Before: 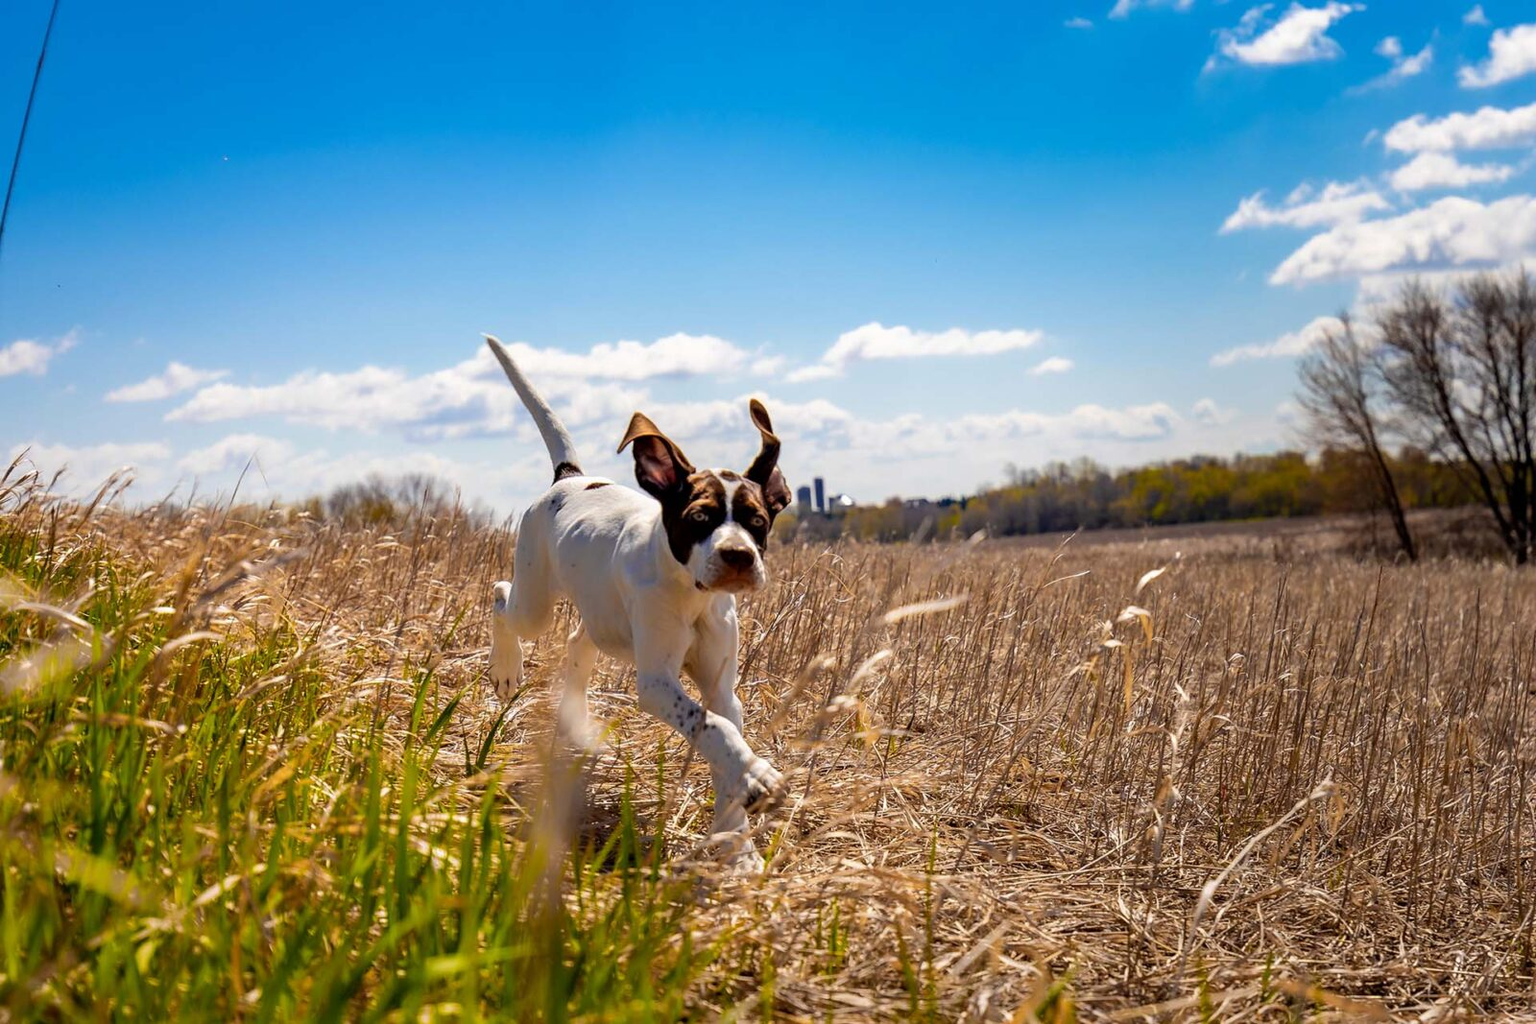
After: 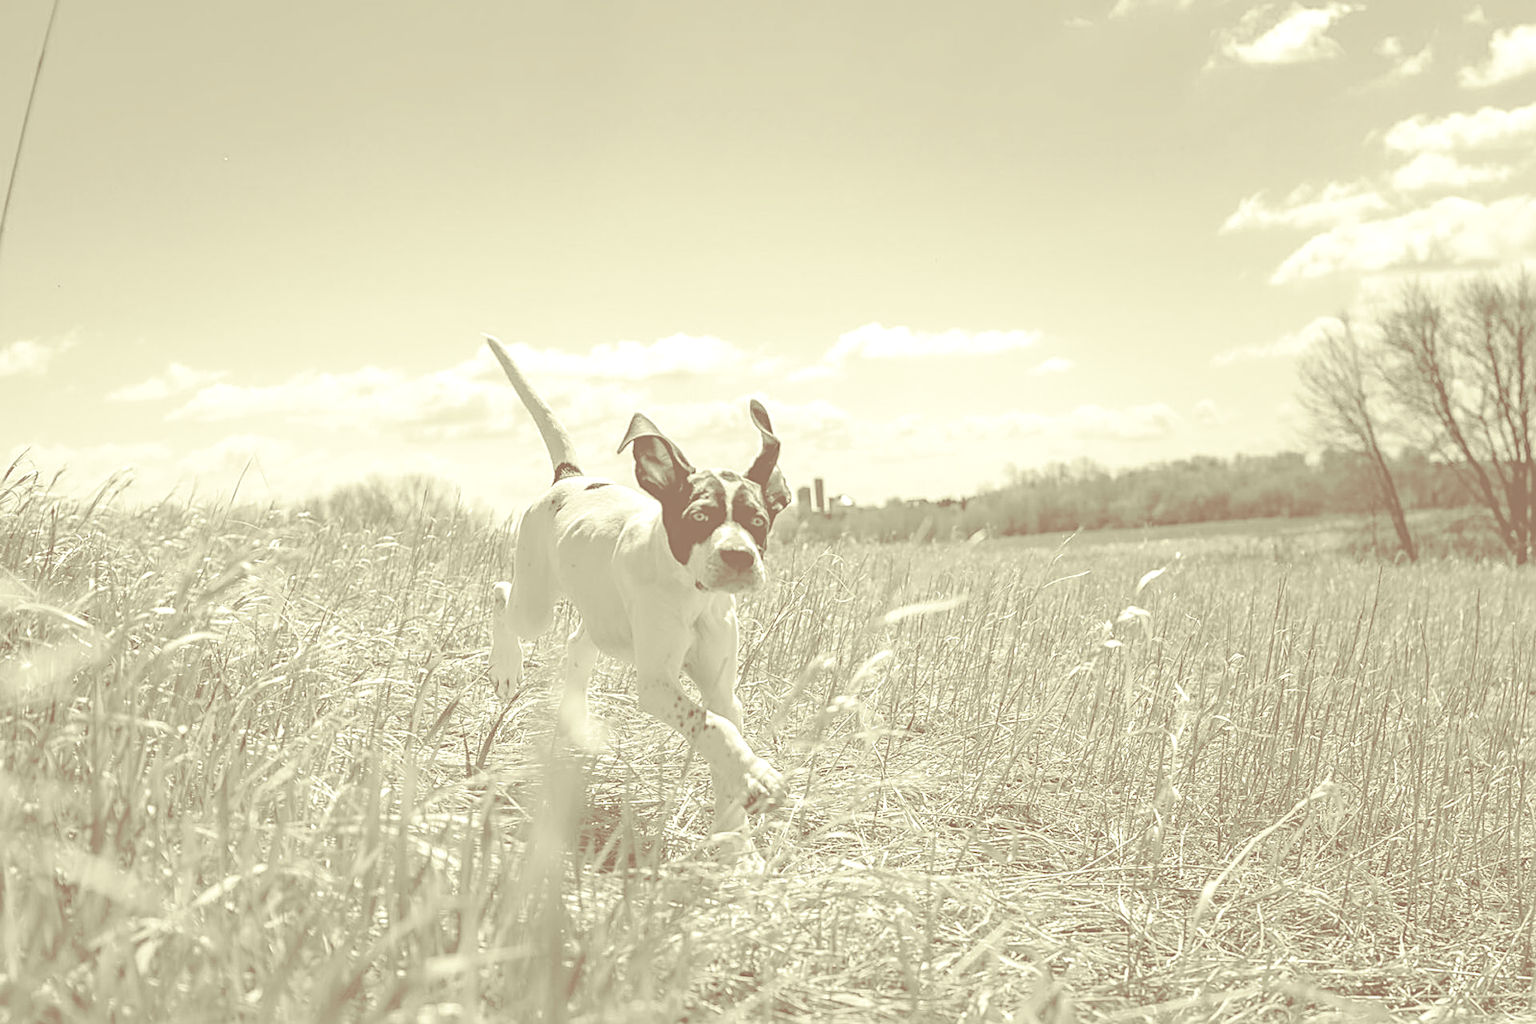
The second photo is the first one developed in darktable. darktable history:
split-toning: on, module defaults
sharpen: amount 0.575
colorize: hue 43.2°, saturation 40%, version 1
